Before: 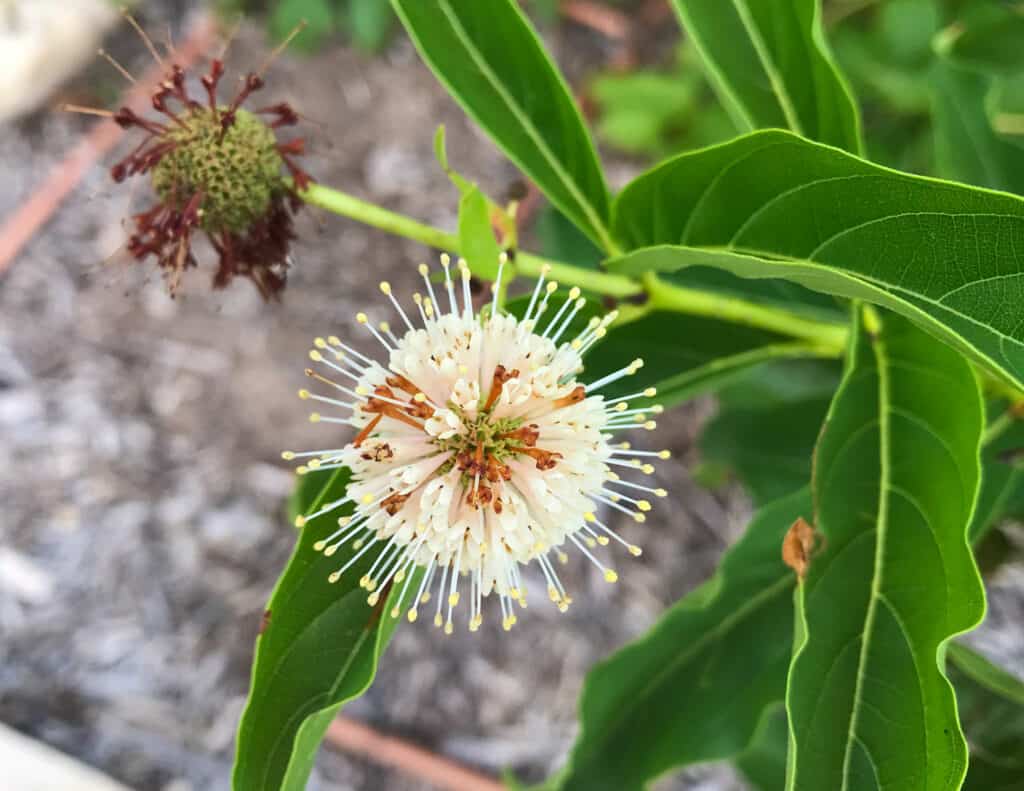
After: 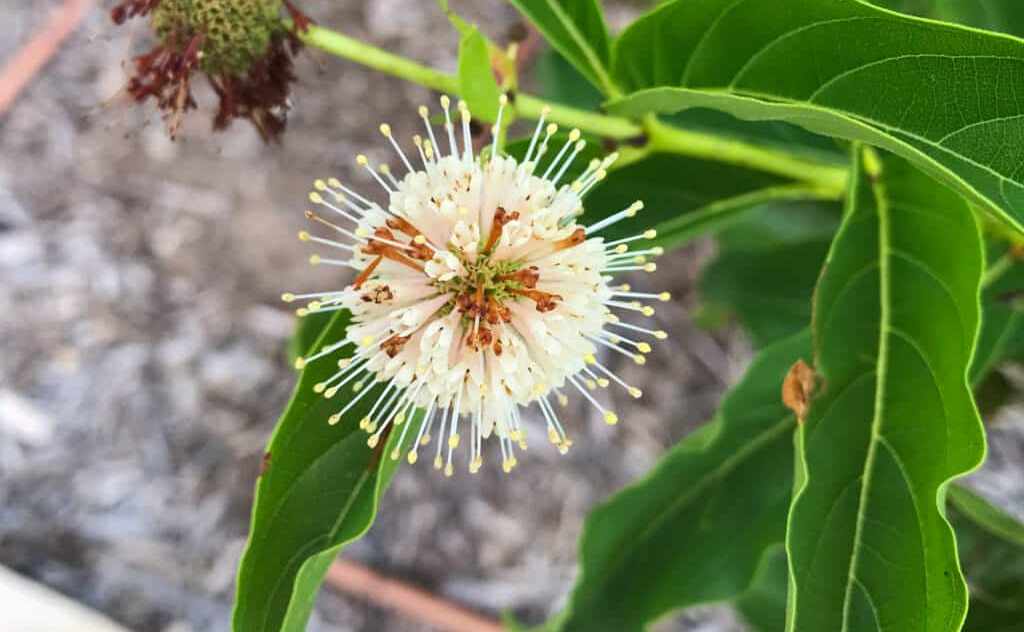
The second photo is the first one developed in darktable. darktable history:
exposure: compensate highlight preservation false
crop and rotate: top 19.998%
